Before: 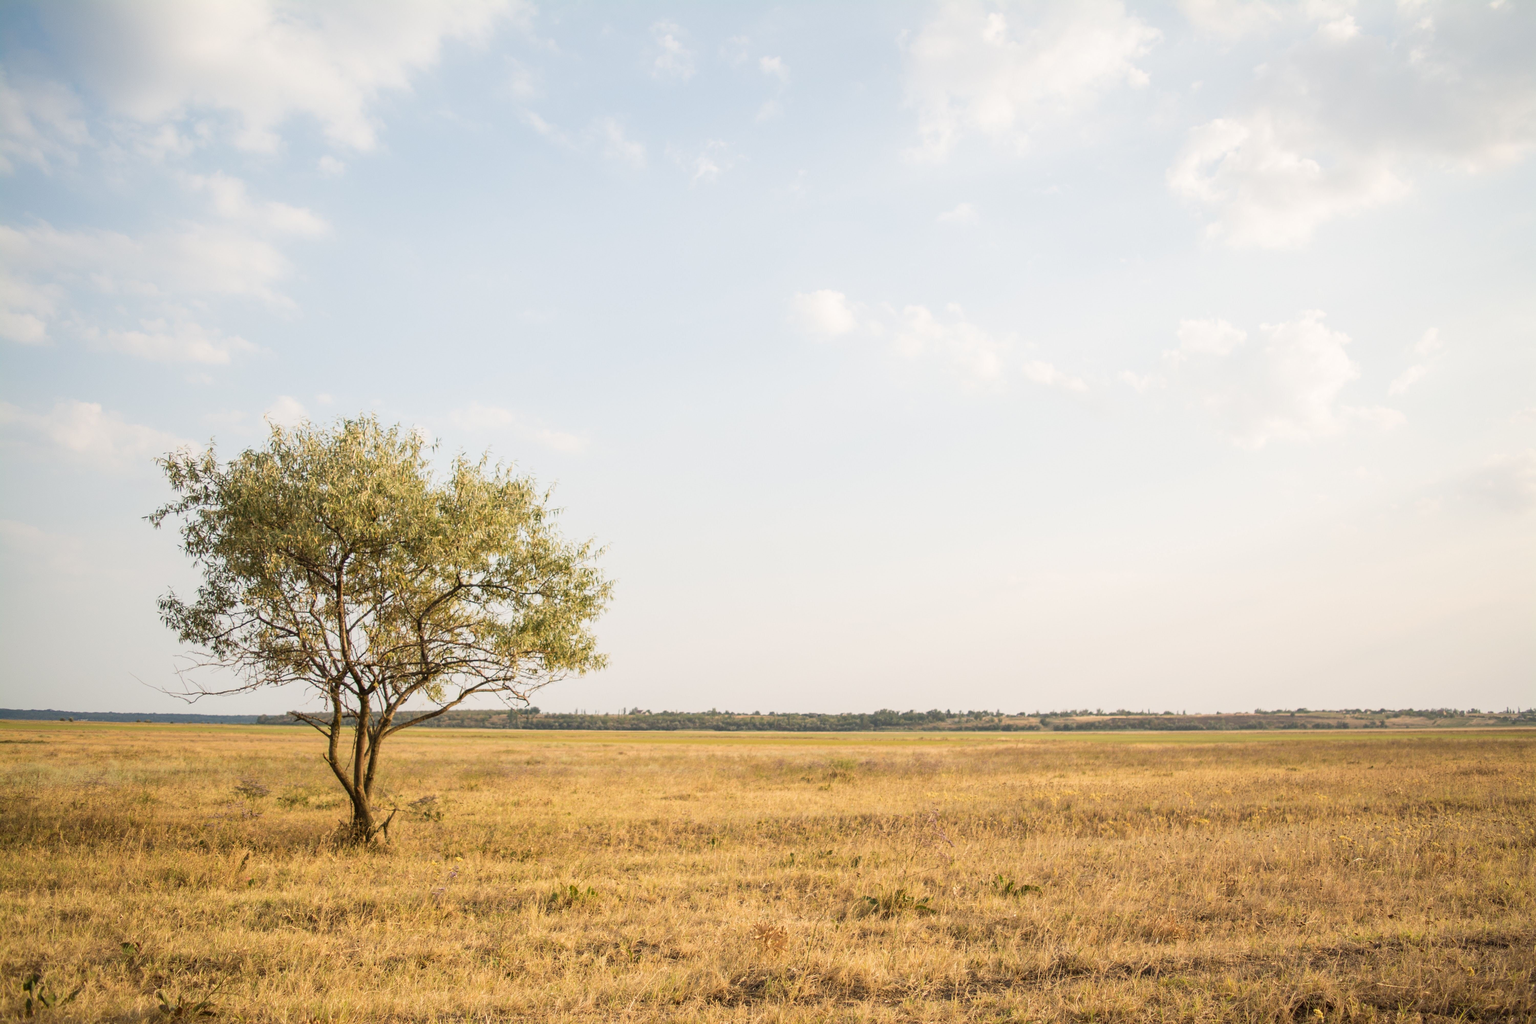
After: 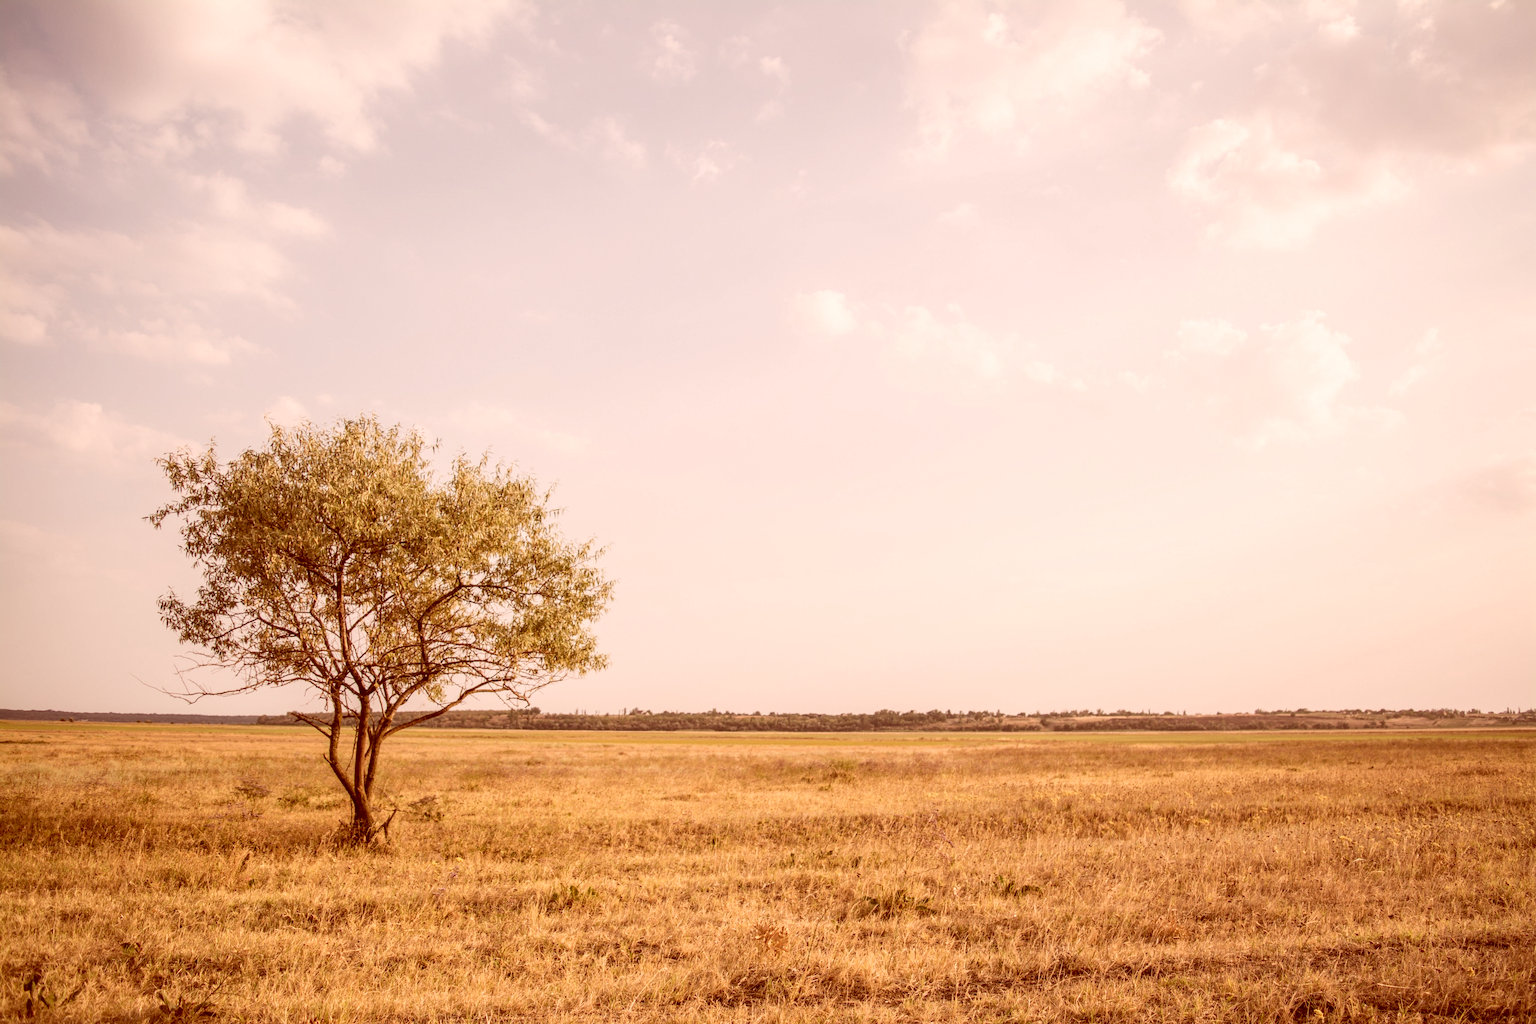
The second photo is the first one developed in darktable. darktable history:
color correction: highlights a* 9.03, highlights b* 8.71, shadows a* 40, shadows b* 40, saturation 0.8
local contrast: on, module defaults
